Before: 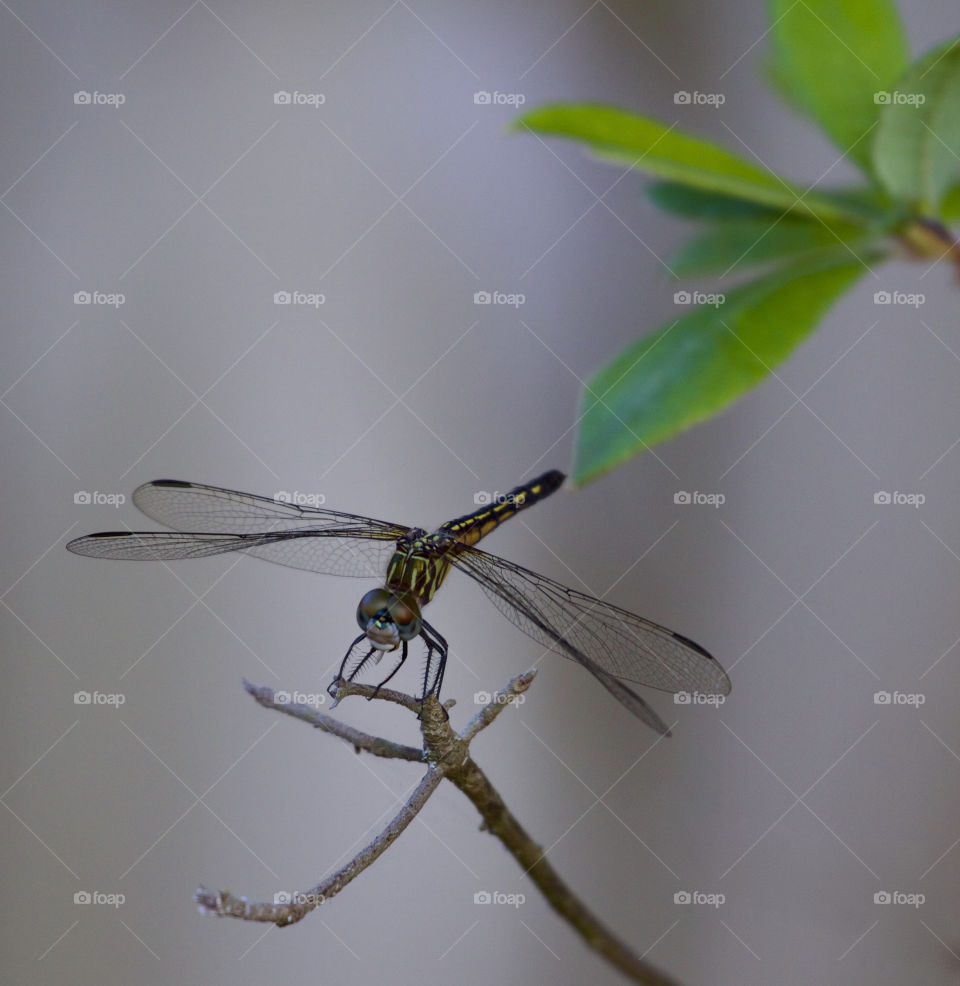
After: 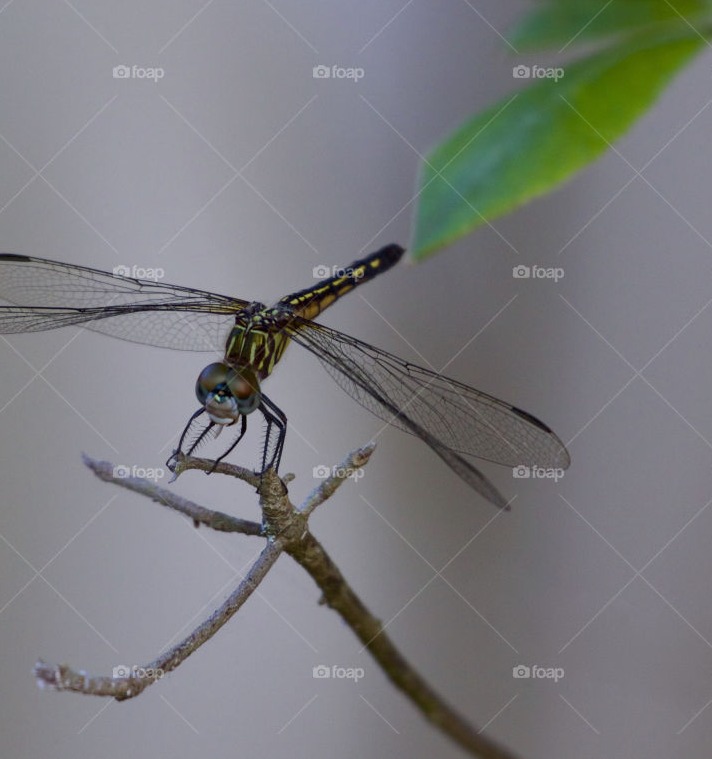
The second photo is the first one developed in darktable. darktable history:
crop: left 16.827%, top 23.004%, right 8.958%
